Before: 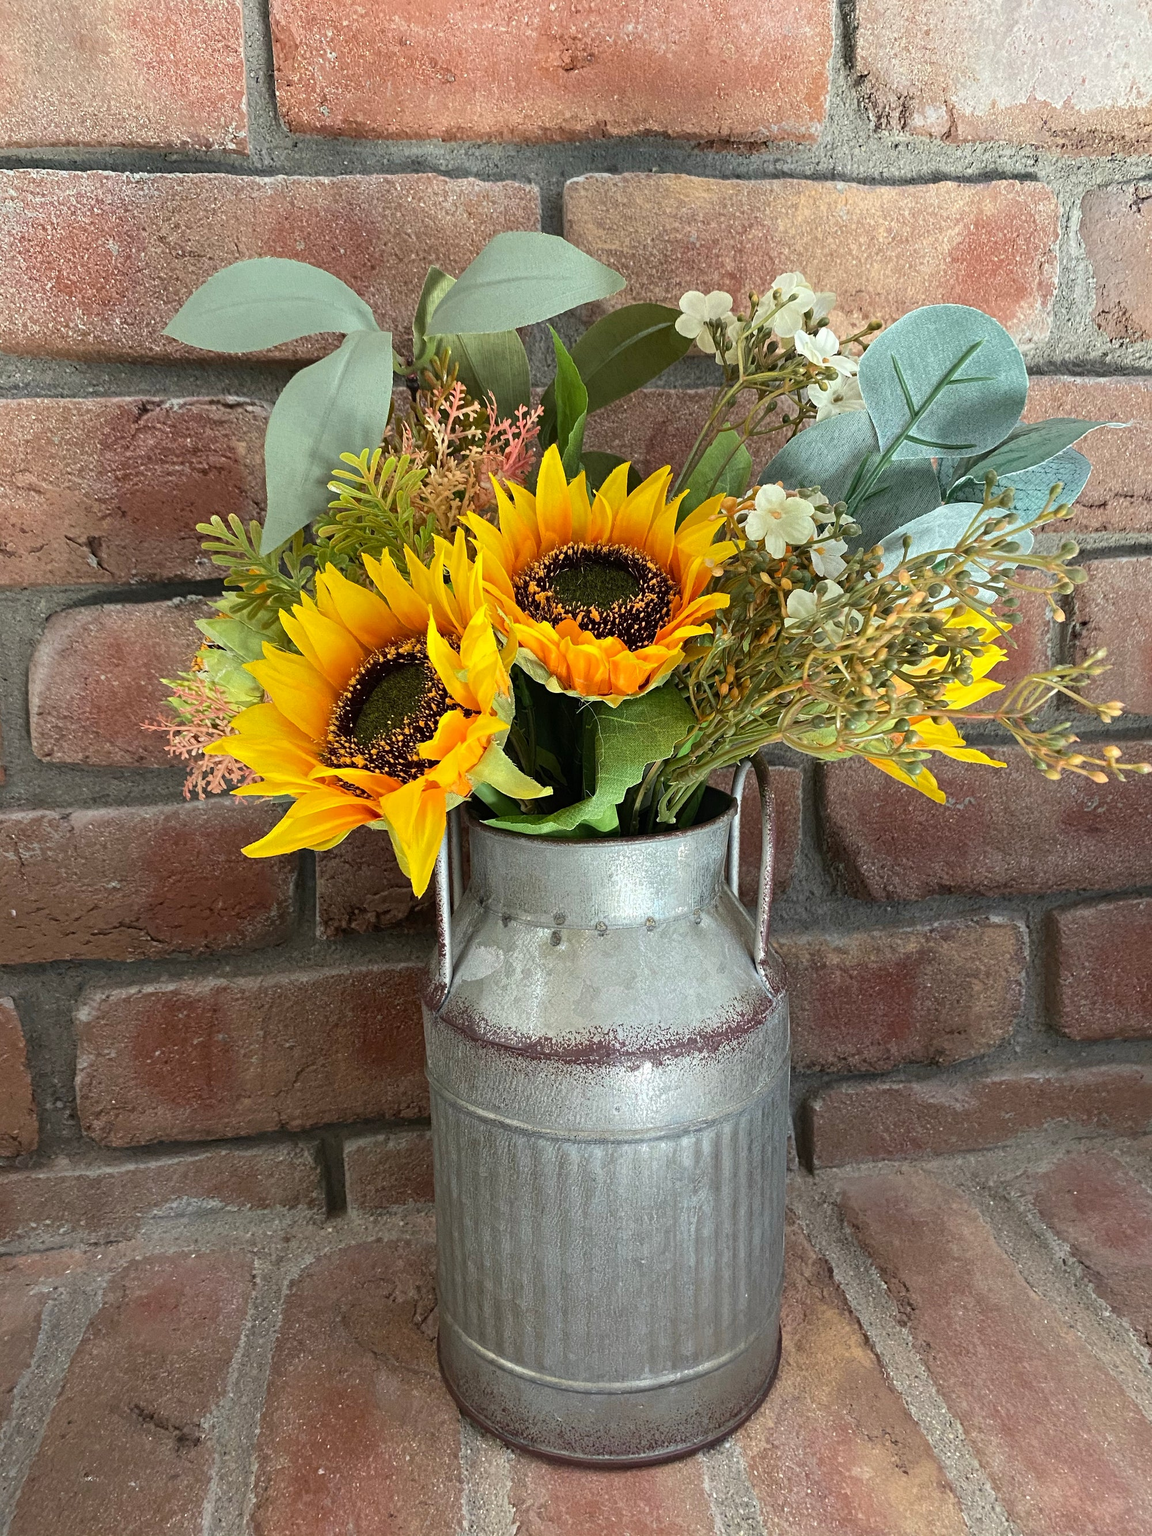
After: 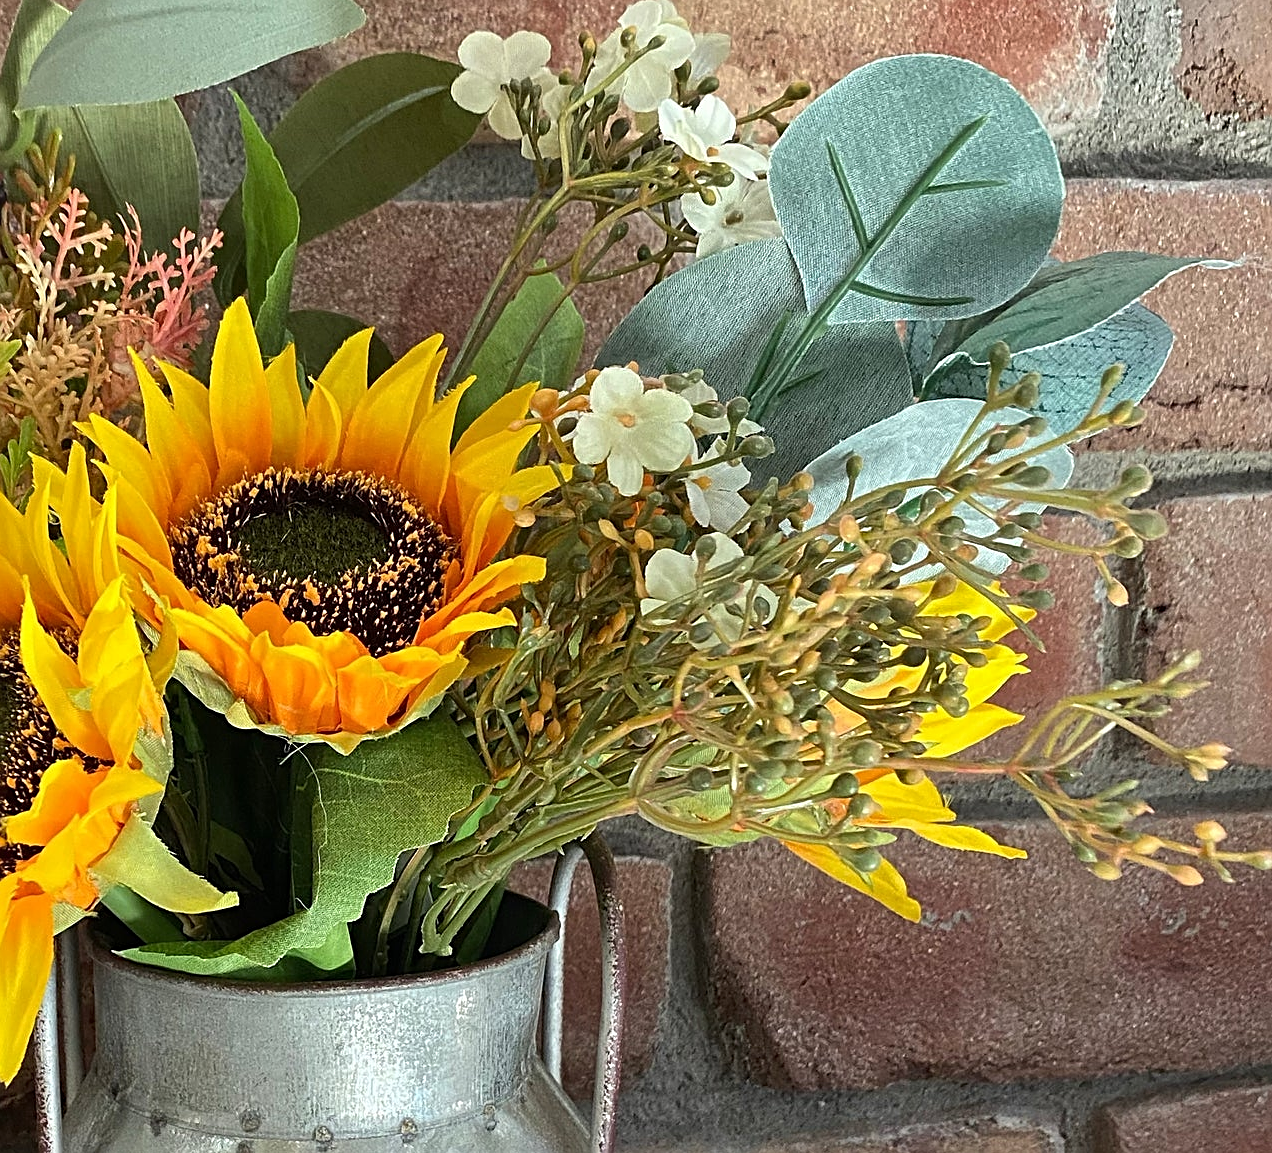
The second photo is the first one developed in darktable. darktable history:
sharpen: on, module defaults
shadows and highlights: soften with gaussian
crop: left 36.092%, top 17.793%, right 0.308%, bottom 38.956%
